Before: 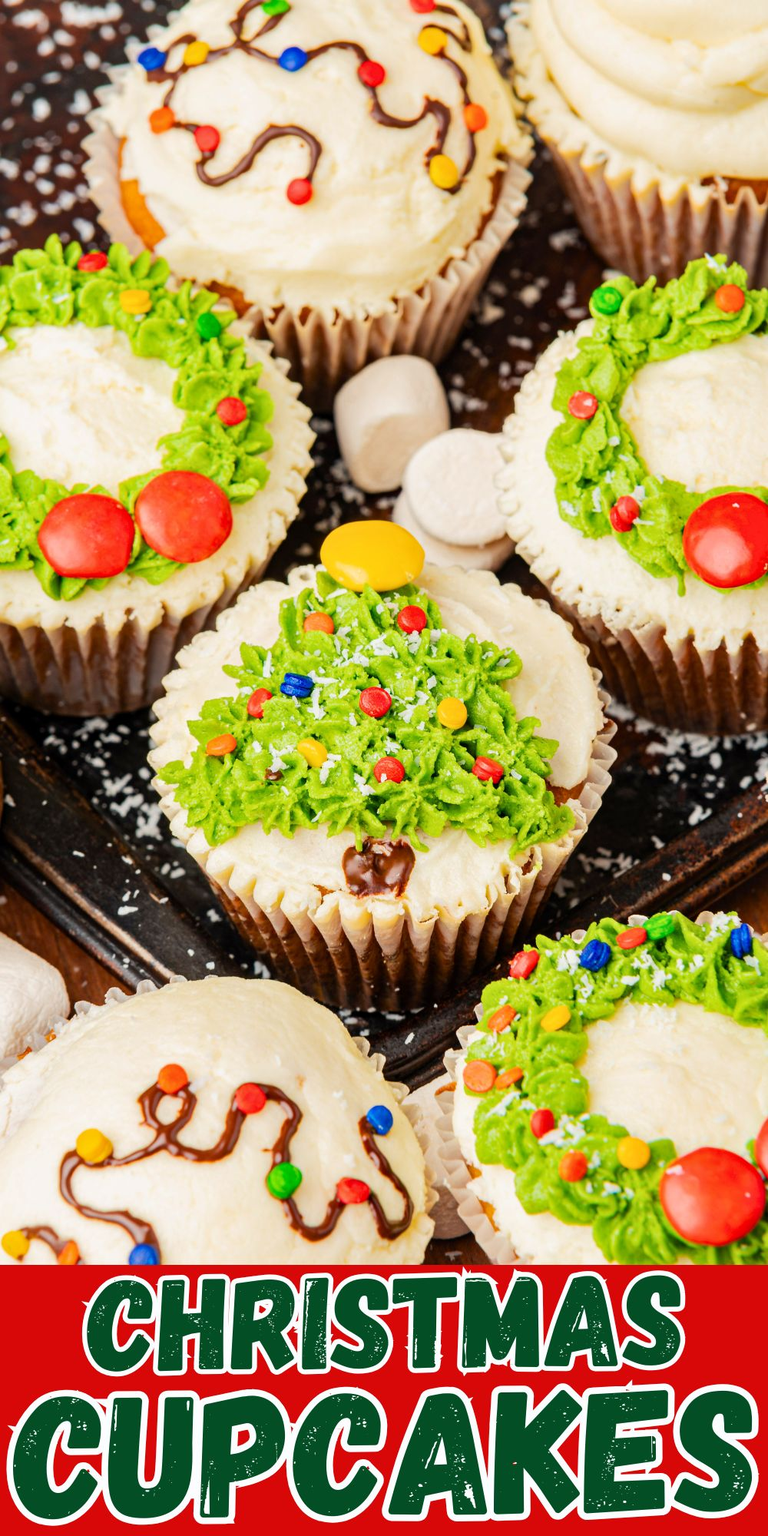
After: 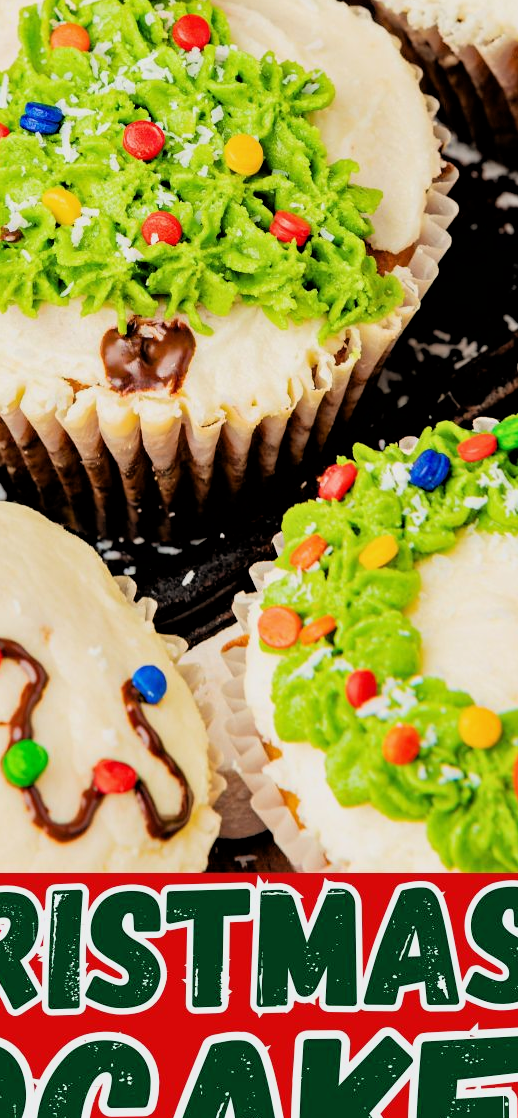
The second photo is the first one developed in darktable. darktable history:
filmic rgb: black relative exposure -3.9 EV, white relative exposure 3.17 EV, hardness 2.87, color science v6 (2022)
crop: left 34.564%, top 38.713%, right 13.596%, bottom 5.361%
